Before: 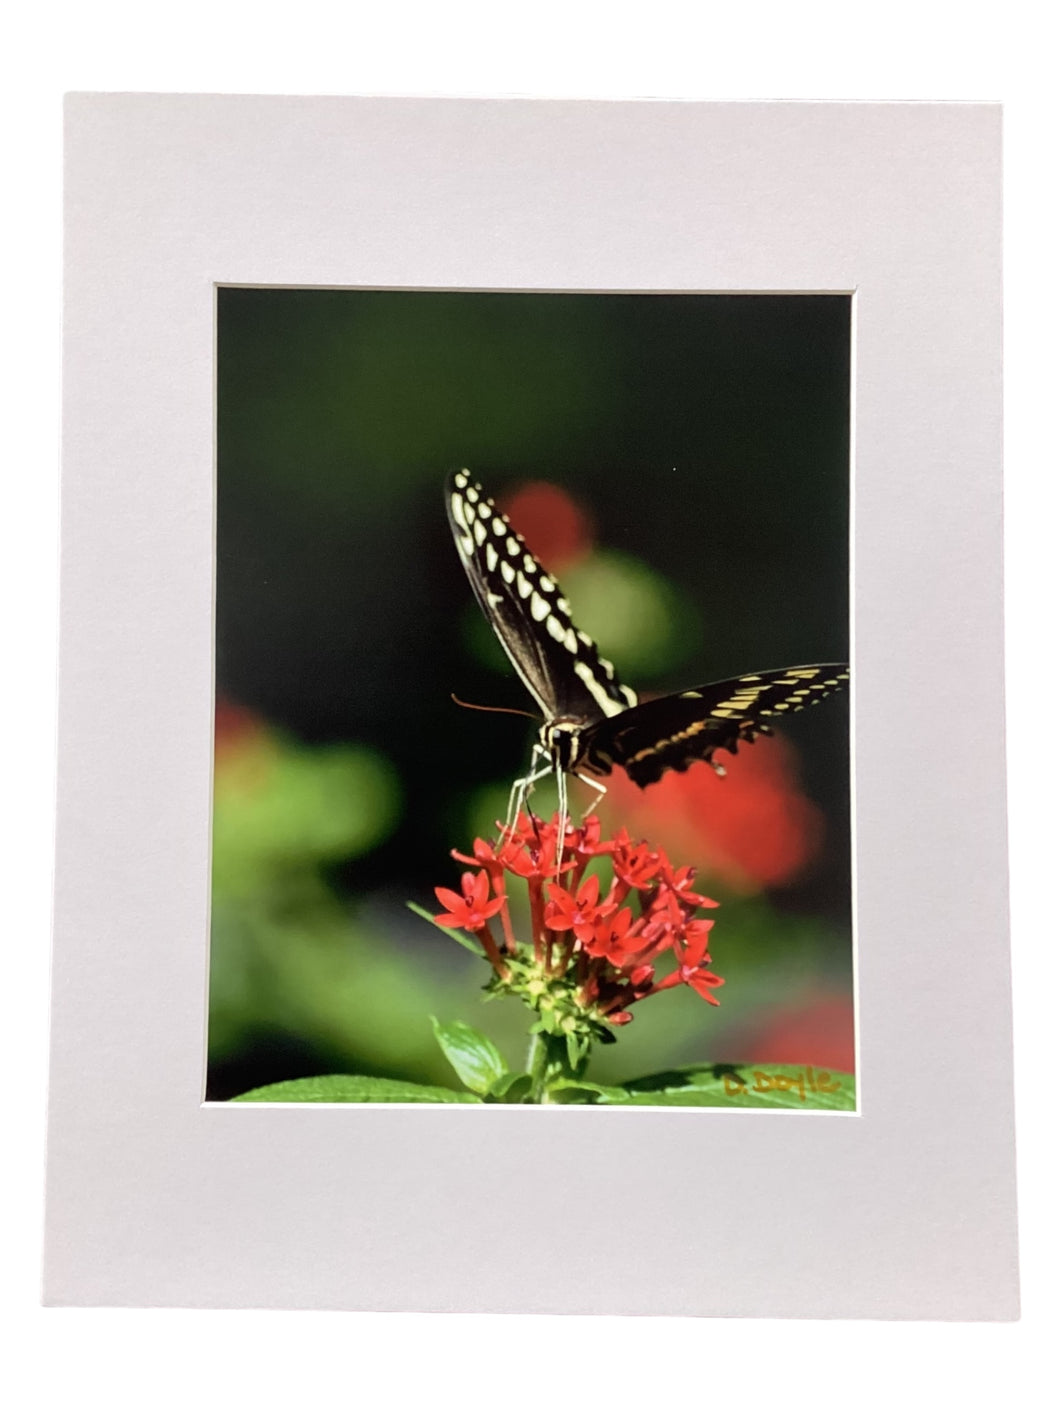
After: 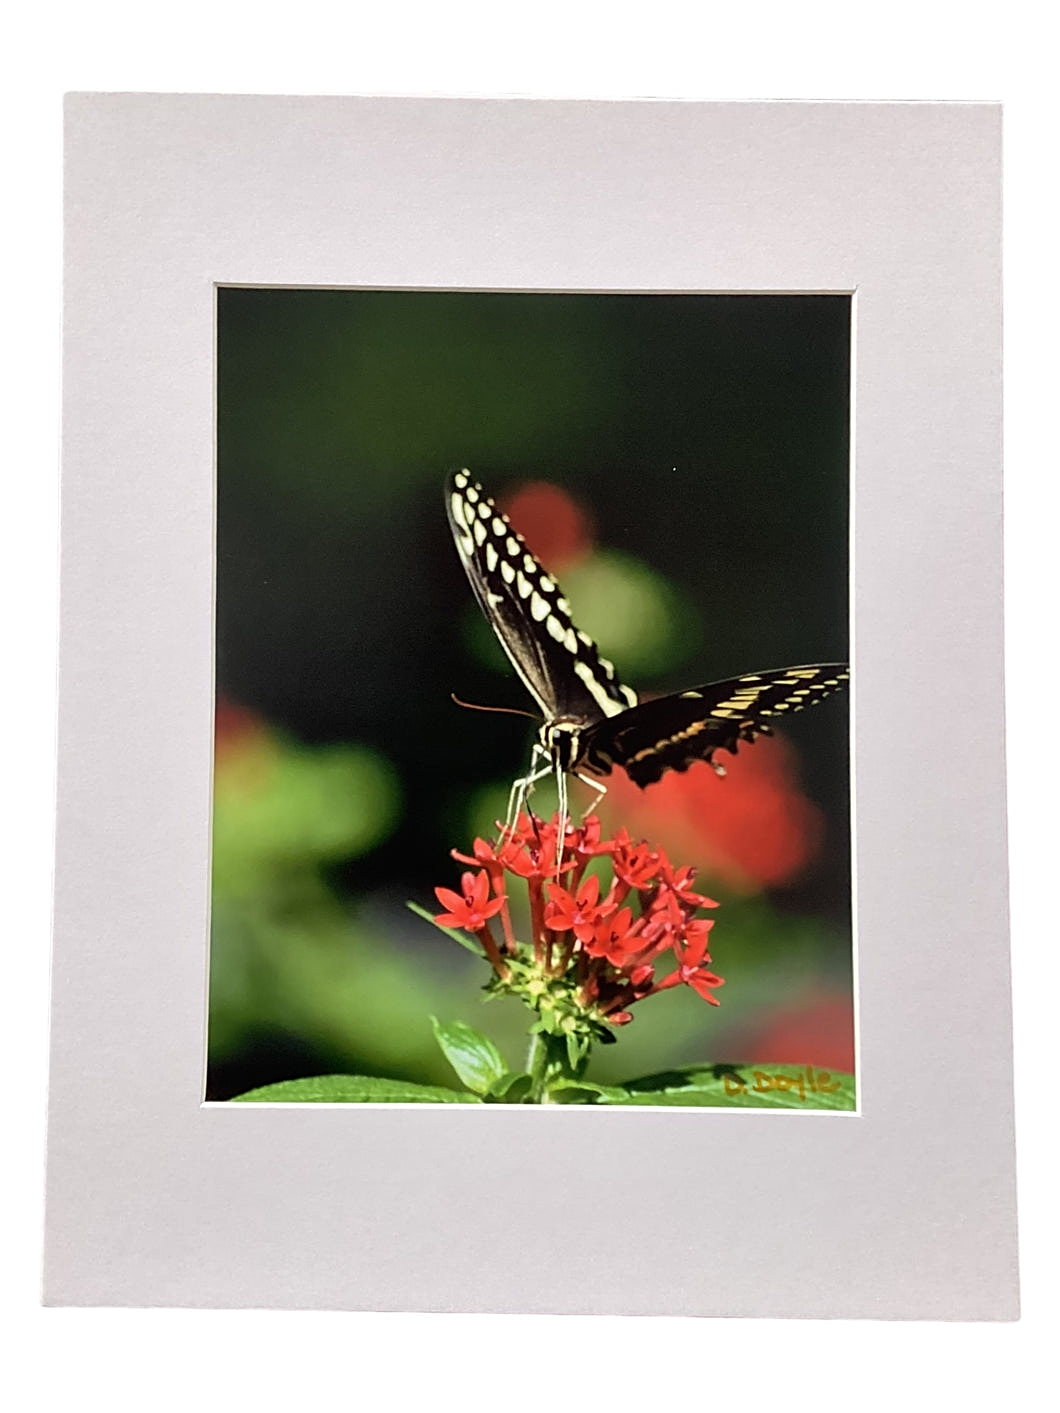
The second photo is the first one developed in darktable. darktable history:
shadows and highlights: shadows 29.32, highlights -29.32, low approximation 0.01, soften with gaussian
sharpen: on, module defaults
